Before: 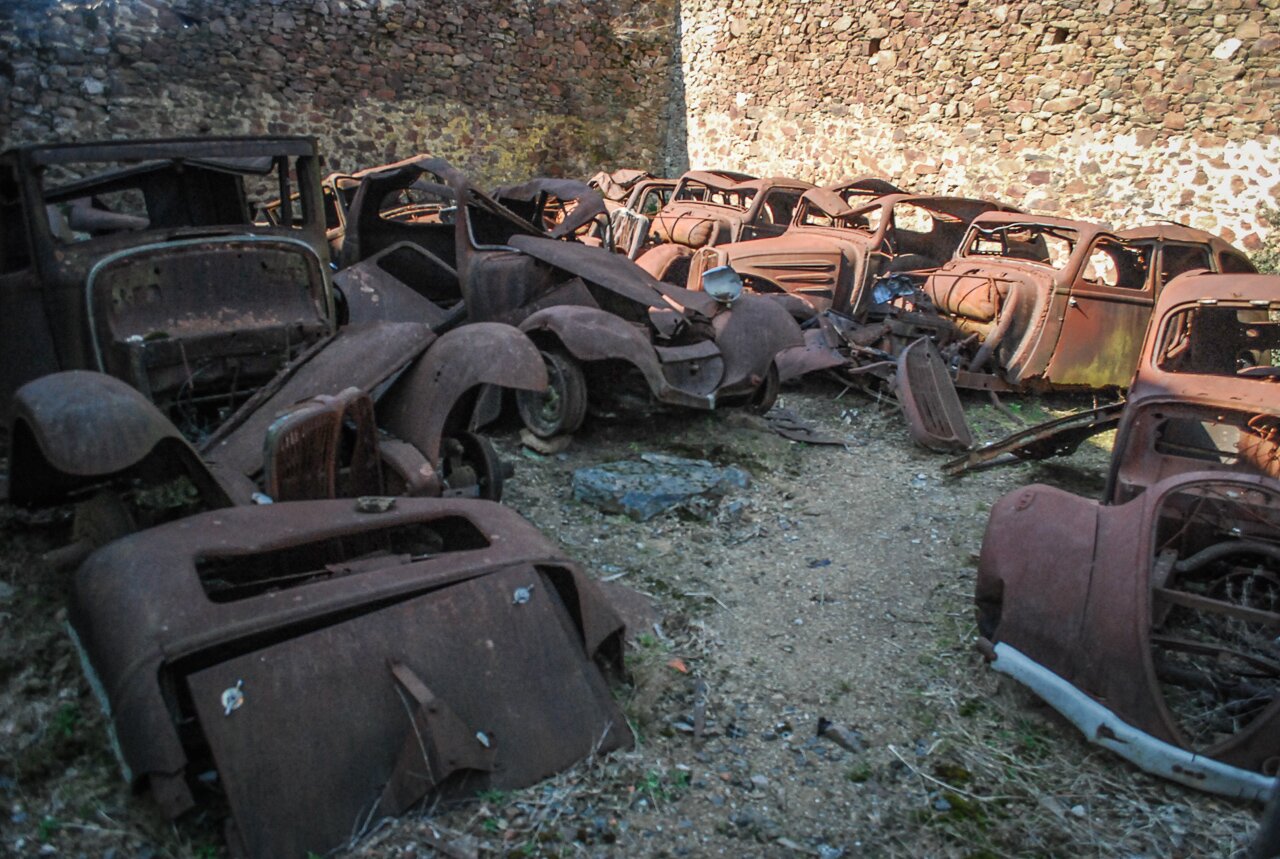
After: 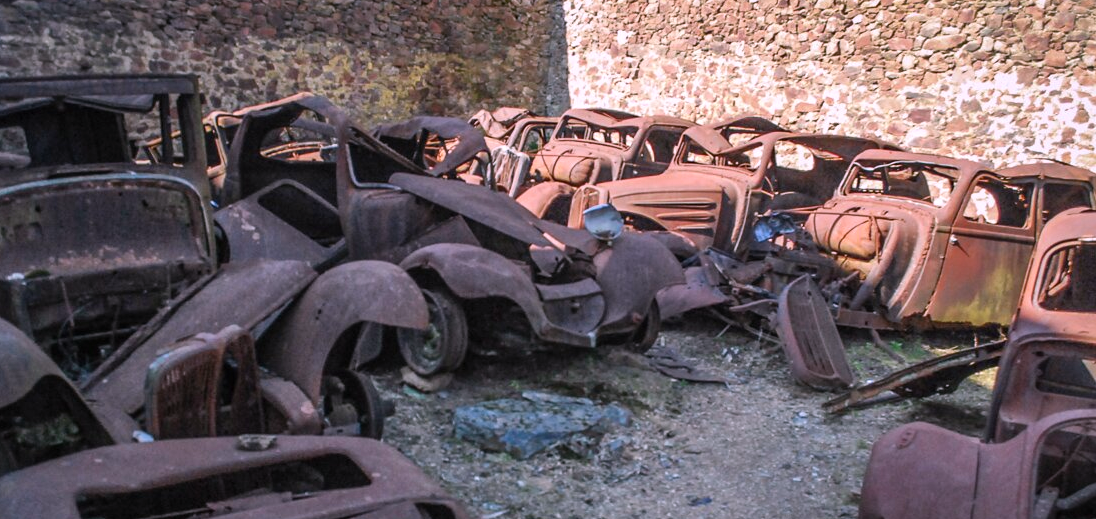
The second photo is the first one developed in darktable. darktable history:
white balance: red 1.066, blue 1.119
shadows and highlights: shadows 37.27, highlights -28.18, soften with gaussian
crop and rotate: left 9.345%, top 7.22%, right 4.982%, bottom 32.331%
